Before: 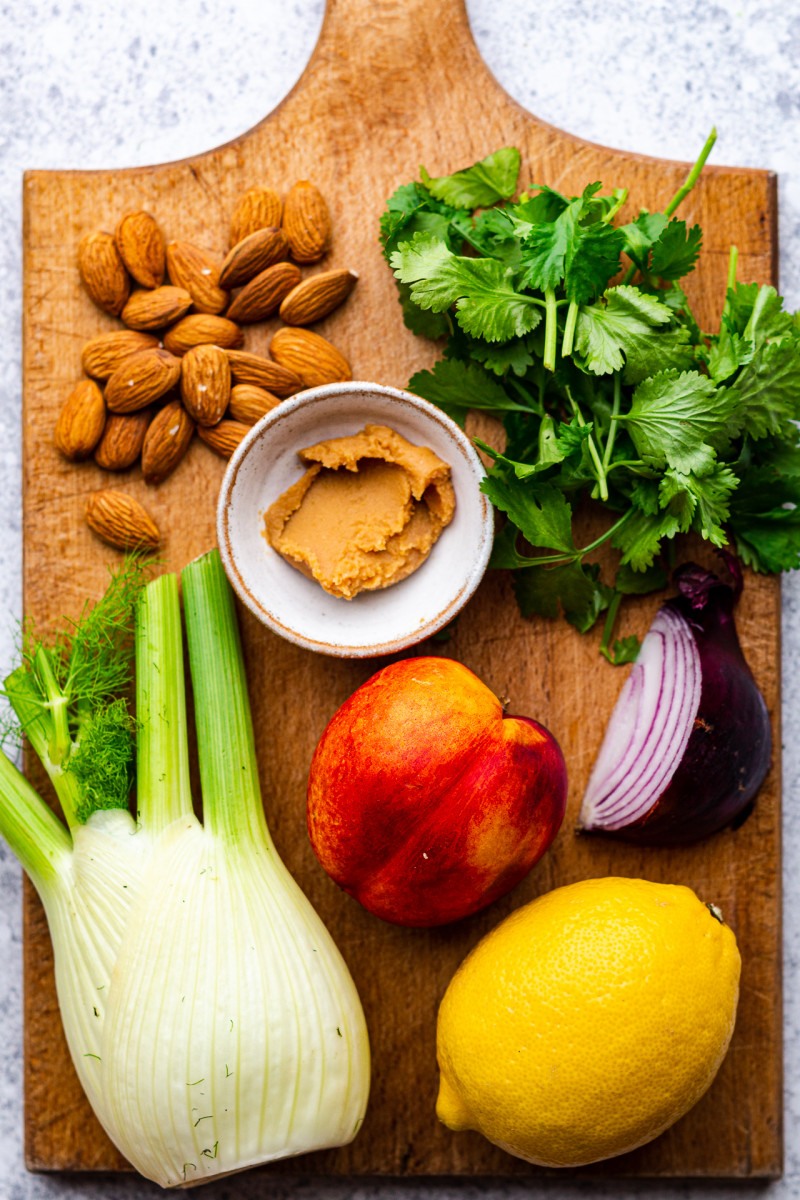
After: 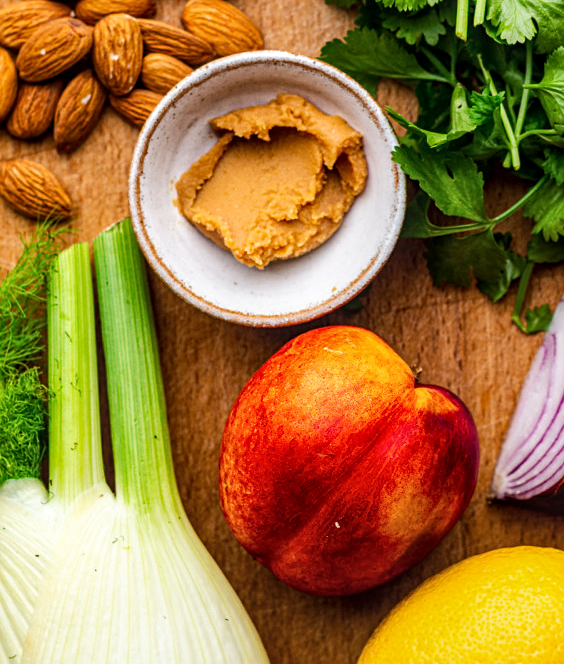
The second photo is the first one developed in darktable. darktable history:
crop: left 11.123%, top 27.61%, right 18.3%, bottom 17.034%
local contrast: on, module defaults
sharpen: amount 0.2
